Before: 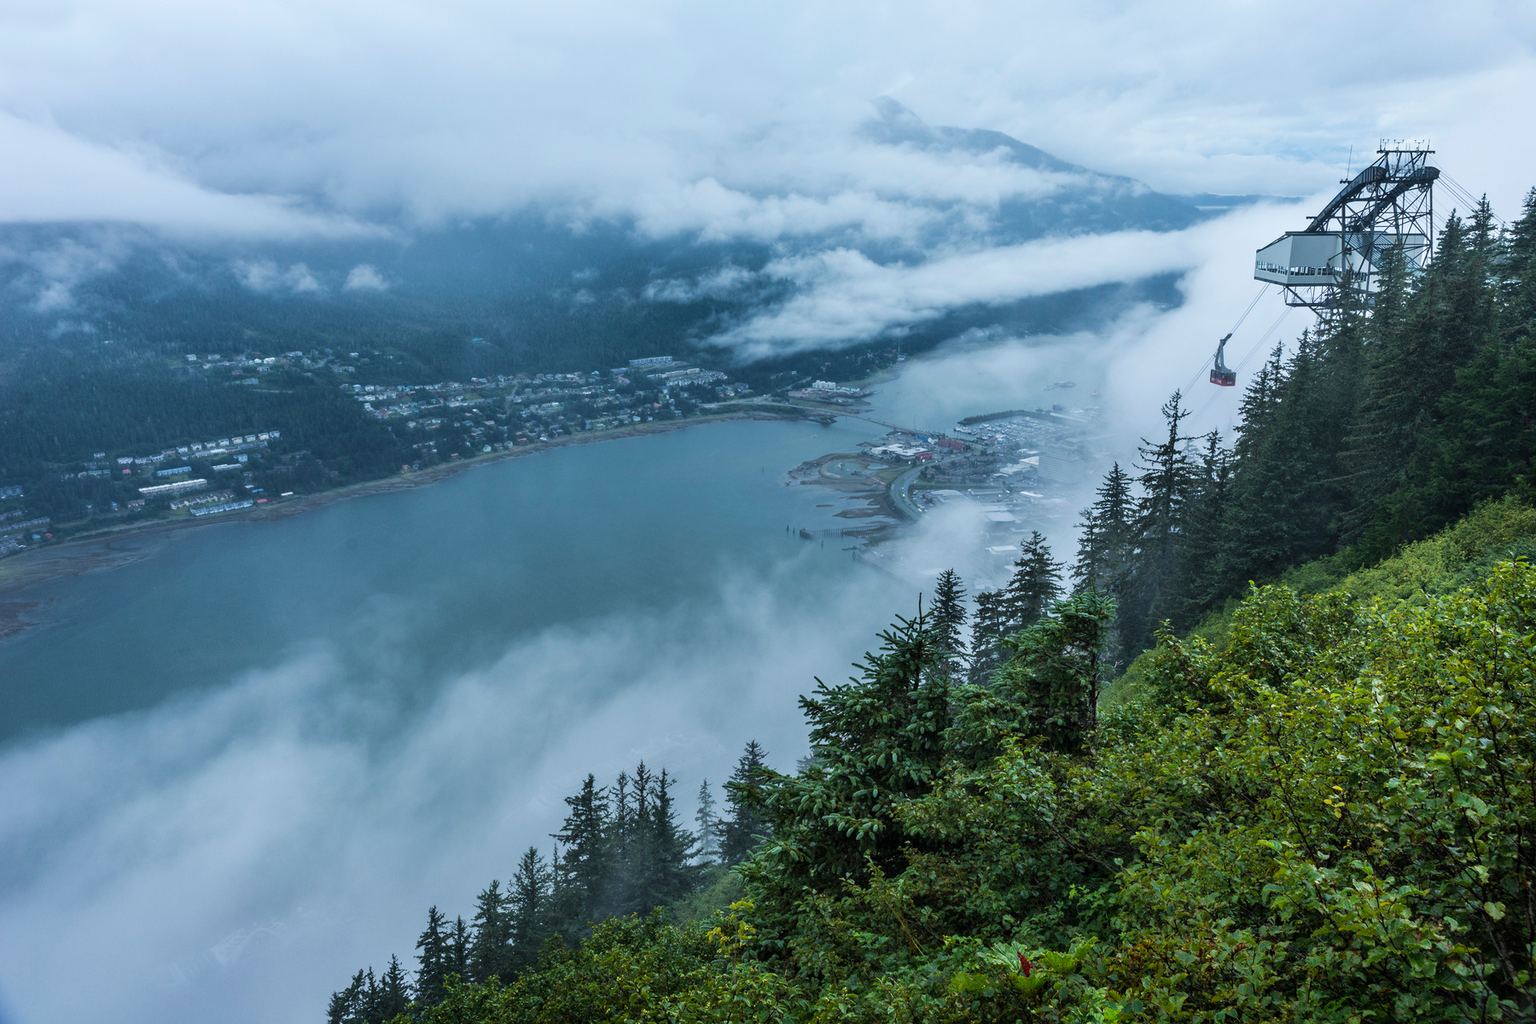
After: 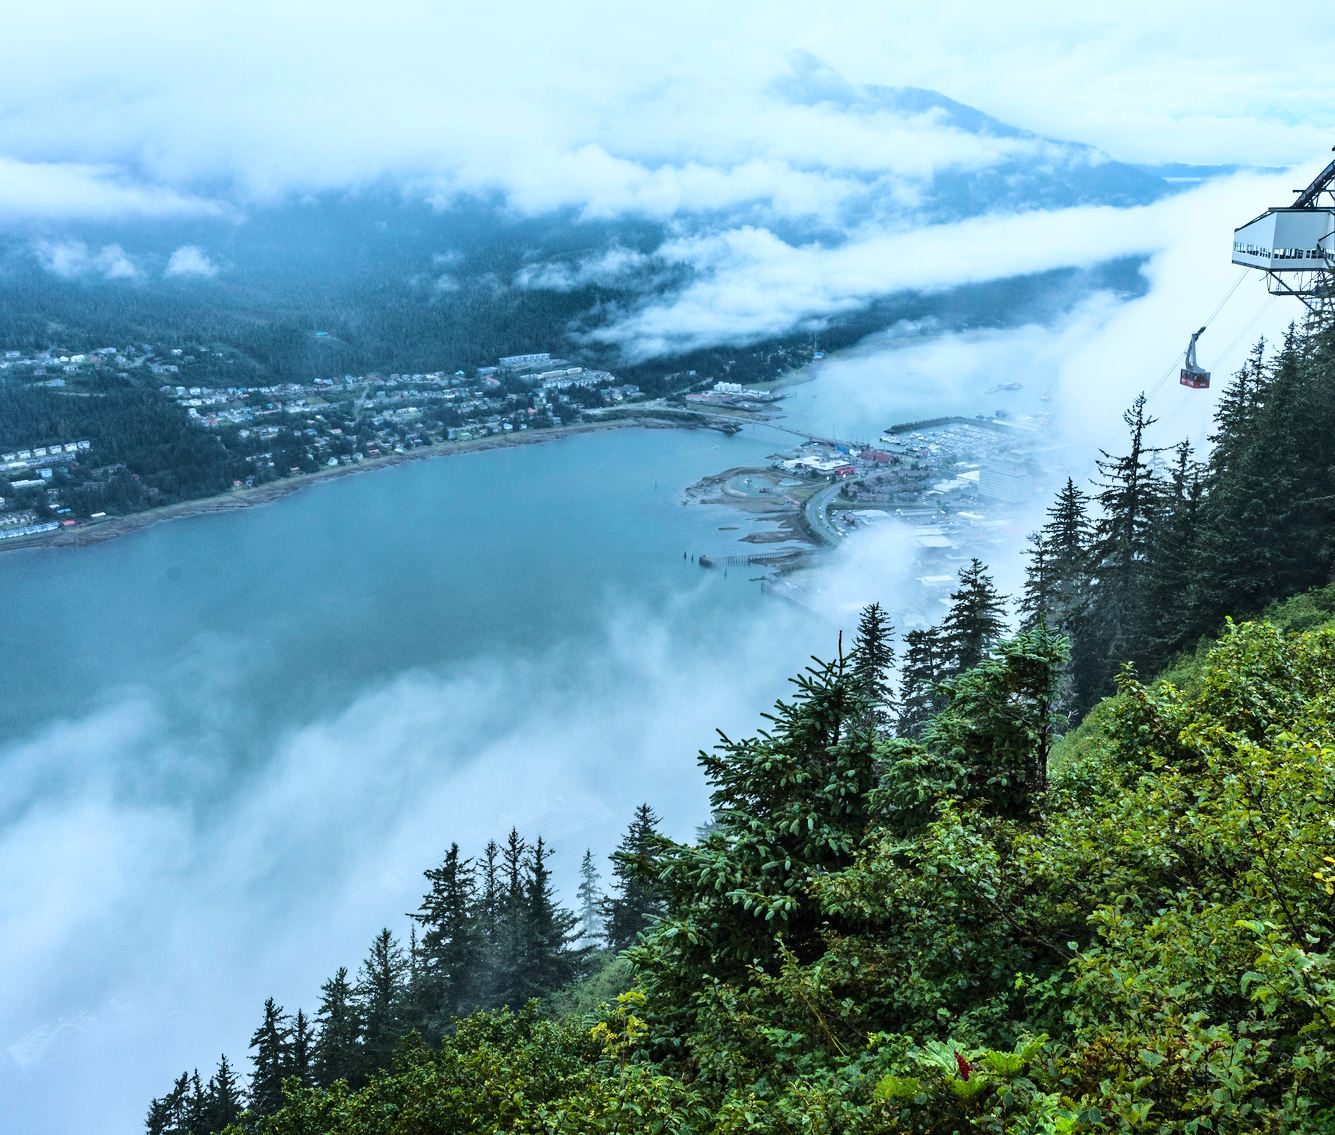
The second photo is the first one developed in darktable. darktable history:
haze removal: compatibility mode true, adaptive false
base curve: curves: ch0 [(0, 0) (0.036, 0.037) (0.121, 0.228) (0.46, 0.76) (0.859, 0.983) (1, 1)]
crop and rotate: left 13.225%, top 5.361%, right 12.563%
